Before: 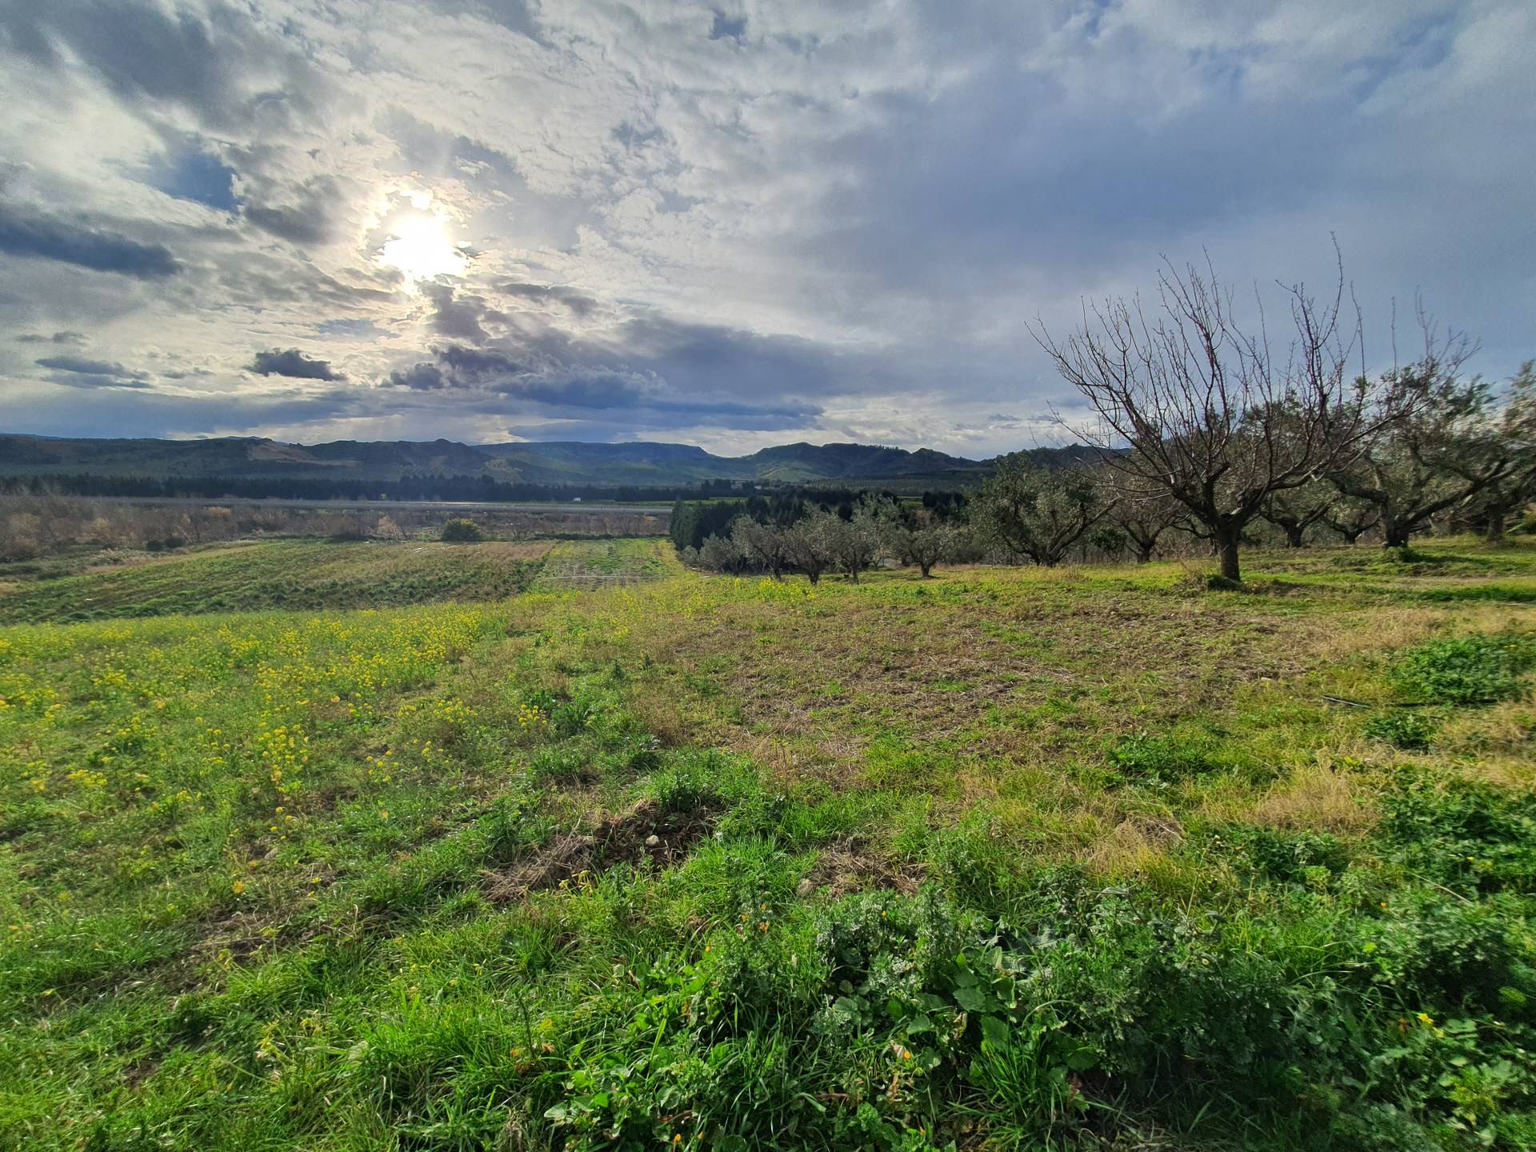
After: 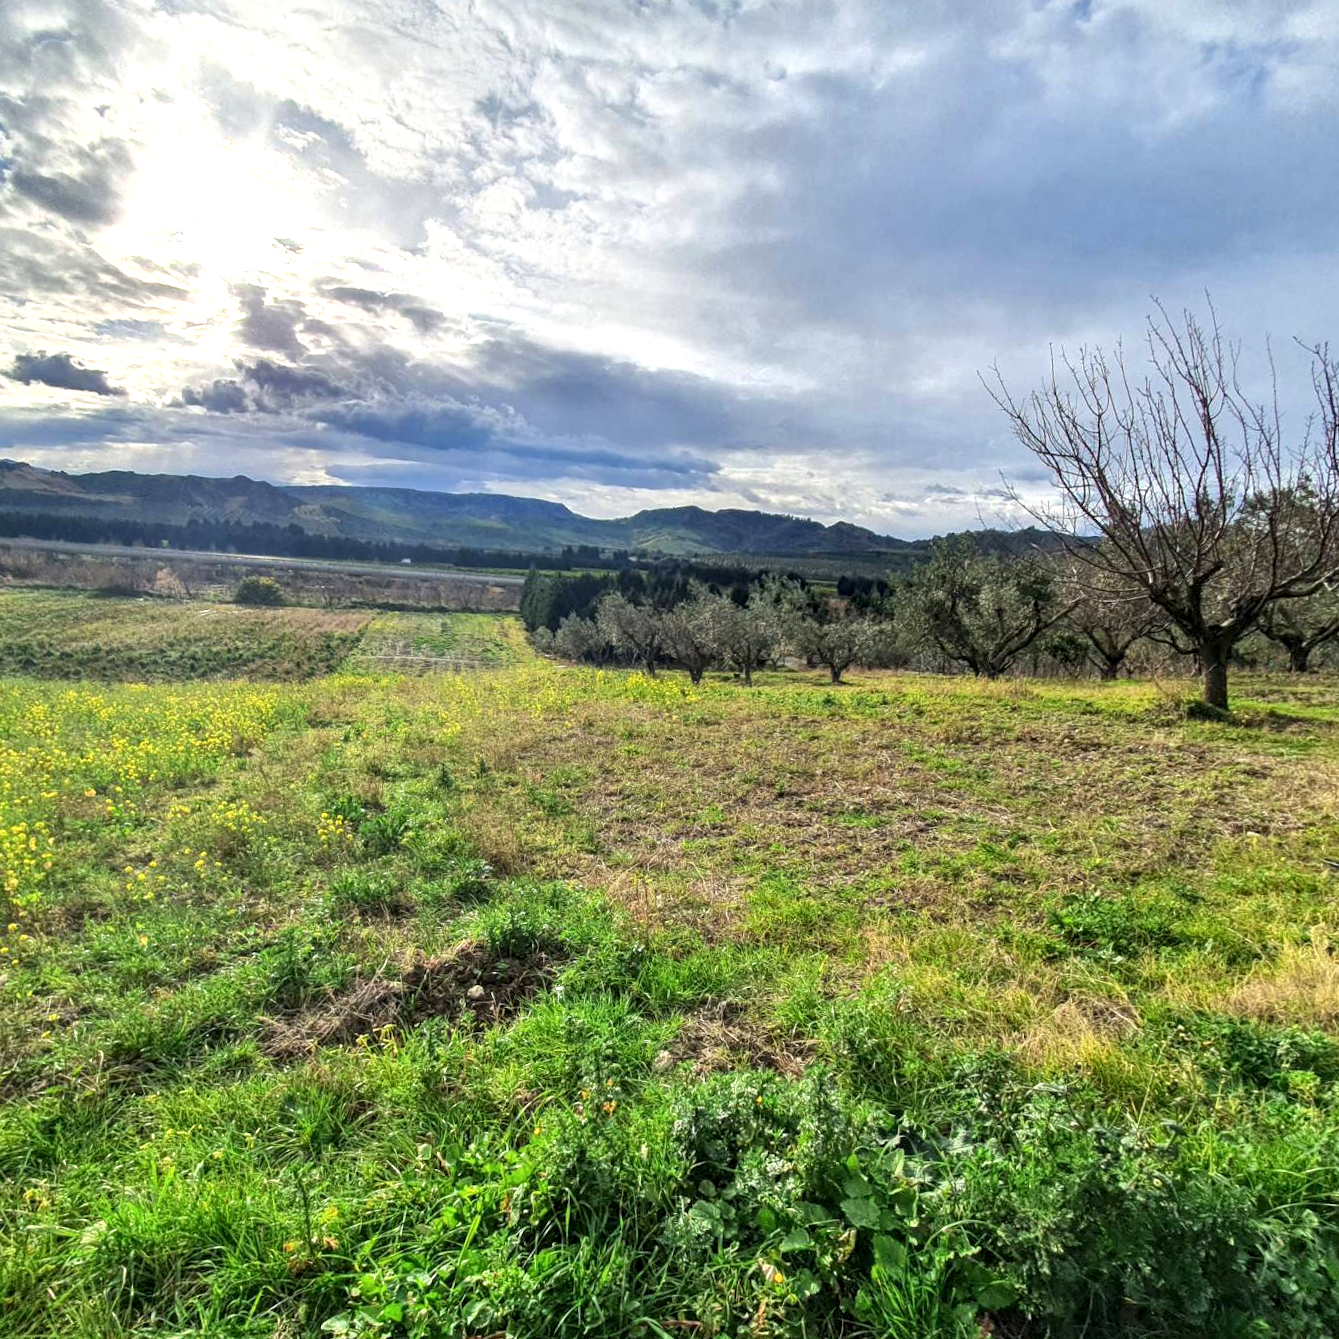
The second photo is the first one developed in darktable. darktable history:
crop and rotate: angle -3.27°, left 14.277%, top 0.028%, right 10.766%, bottom 0.028%
local contrast: detail 130%
exposure: black level correction 0, exposure 0.7 EV, compensate exposure bias true, compensate highlight preservation false
color correction: highlights a* 0.003, highlights b* -0.283
